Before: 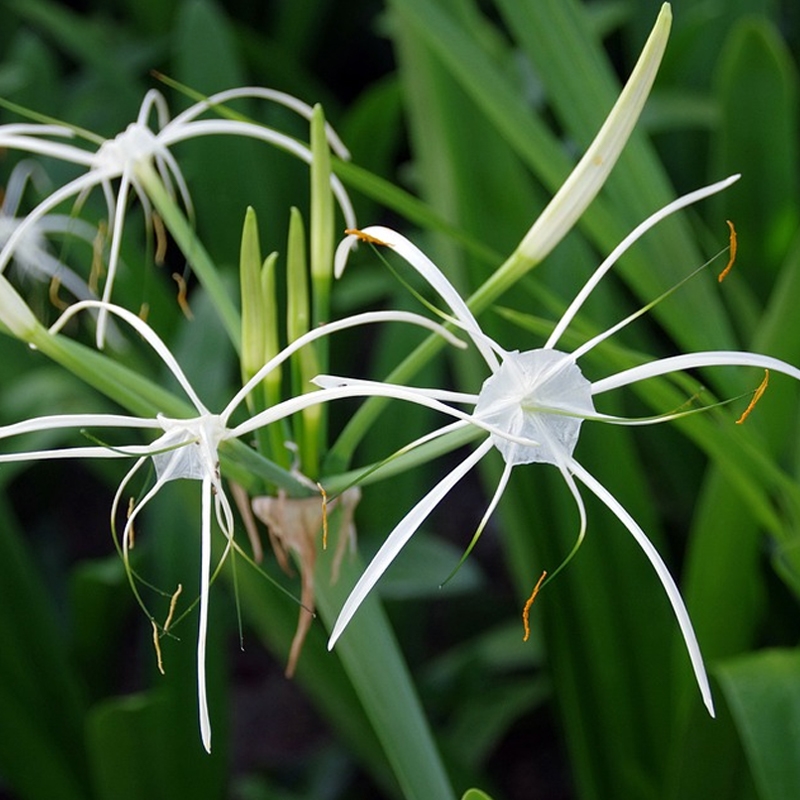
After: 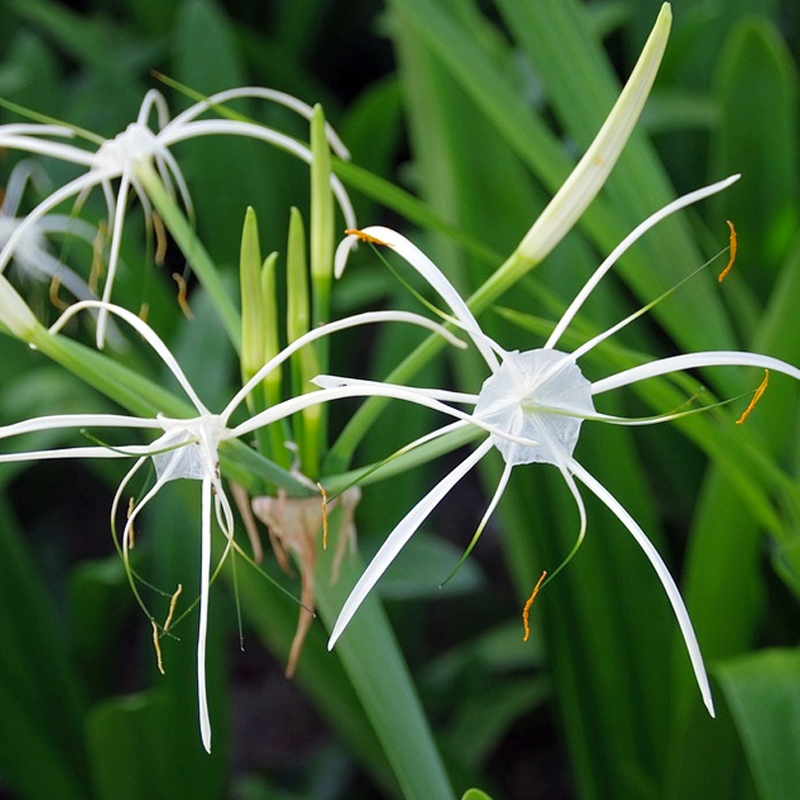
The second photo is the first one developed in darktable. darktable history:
contrast brightness saturation: contrast 0.025, brightness 0.07, saturation 0.121
